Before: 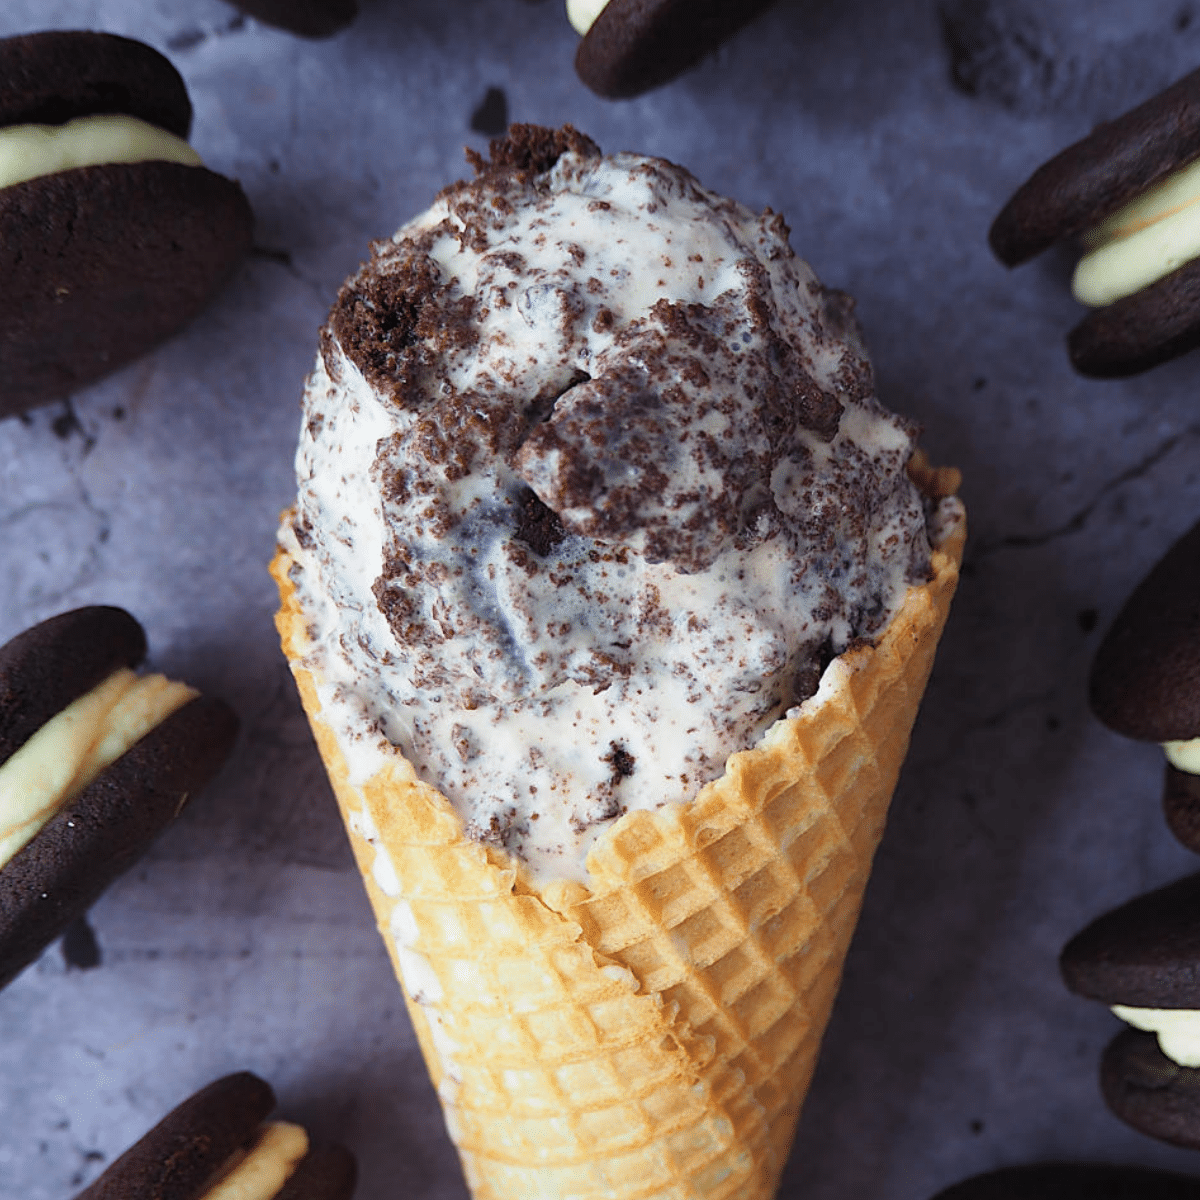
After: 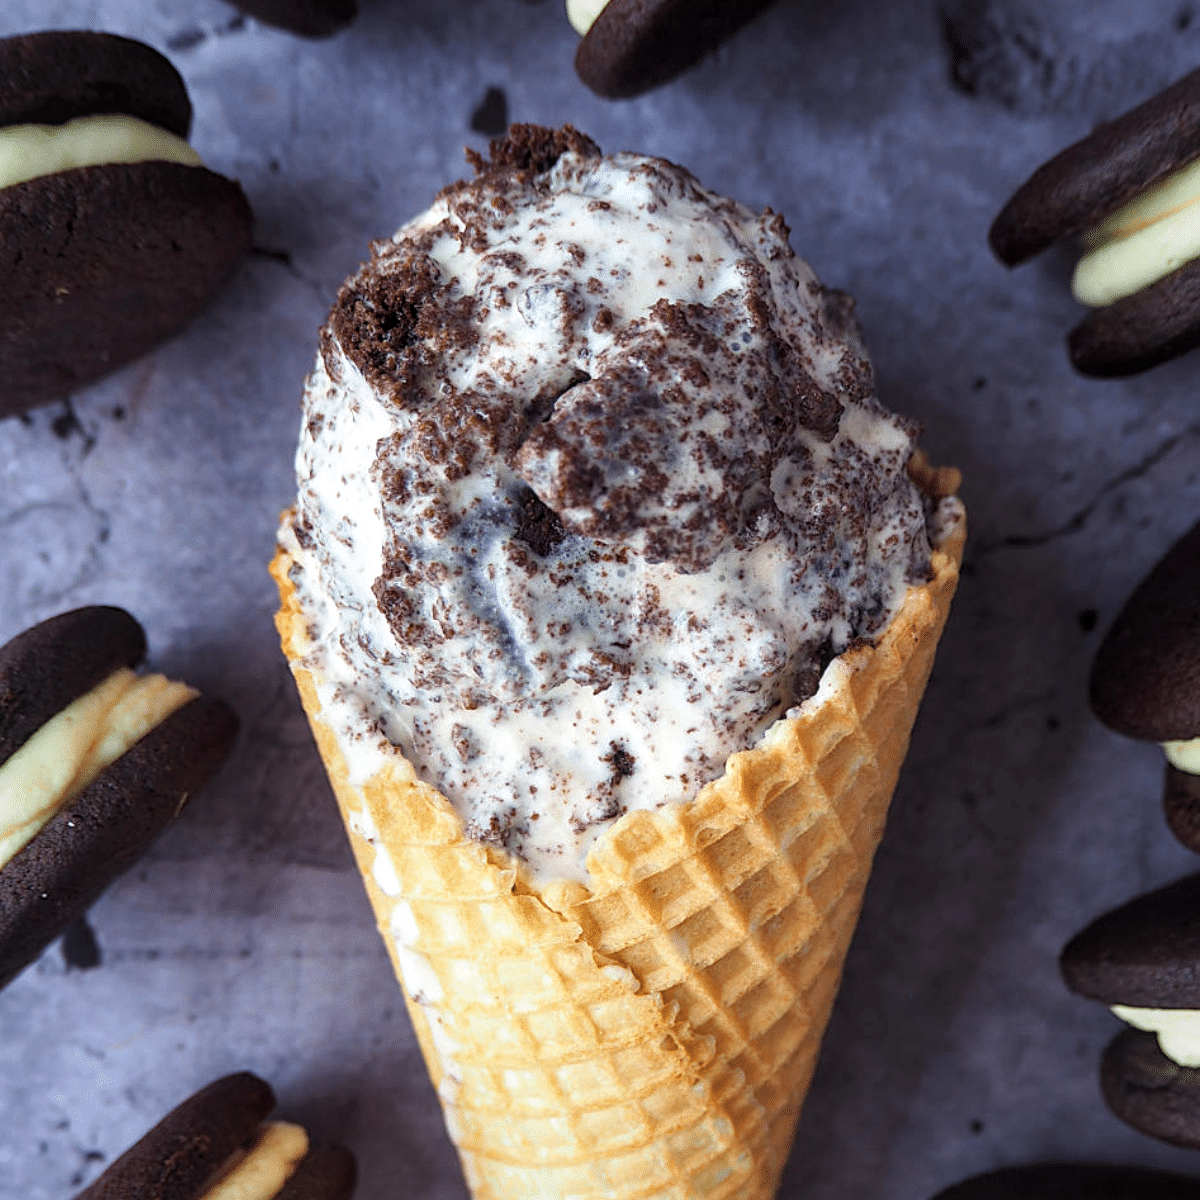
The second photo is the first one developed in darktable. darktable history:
exposure: black level correction 0.001, compensate highlight preservation false
local contrast: on, module defaults
levels: levels [0, 0.474, 0.947]
